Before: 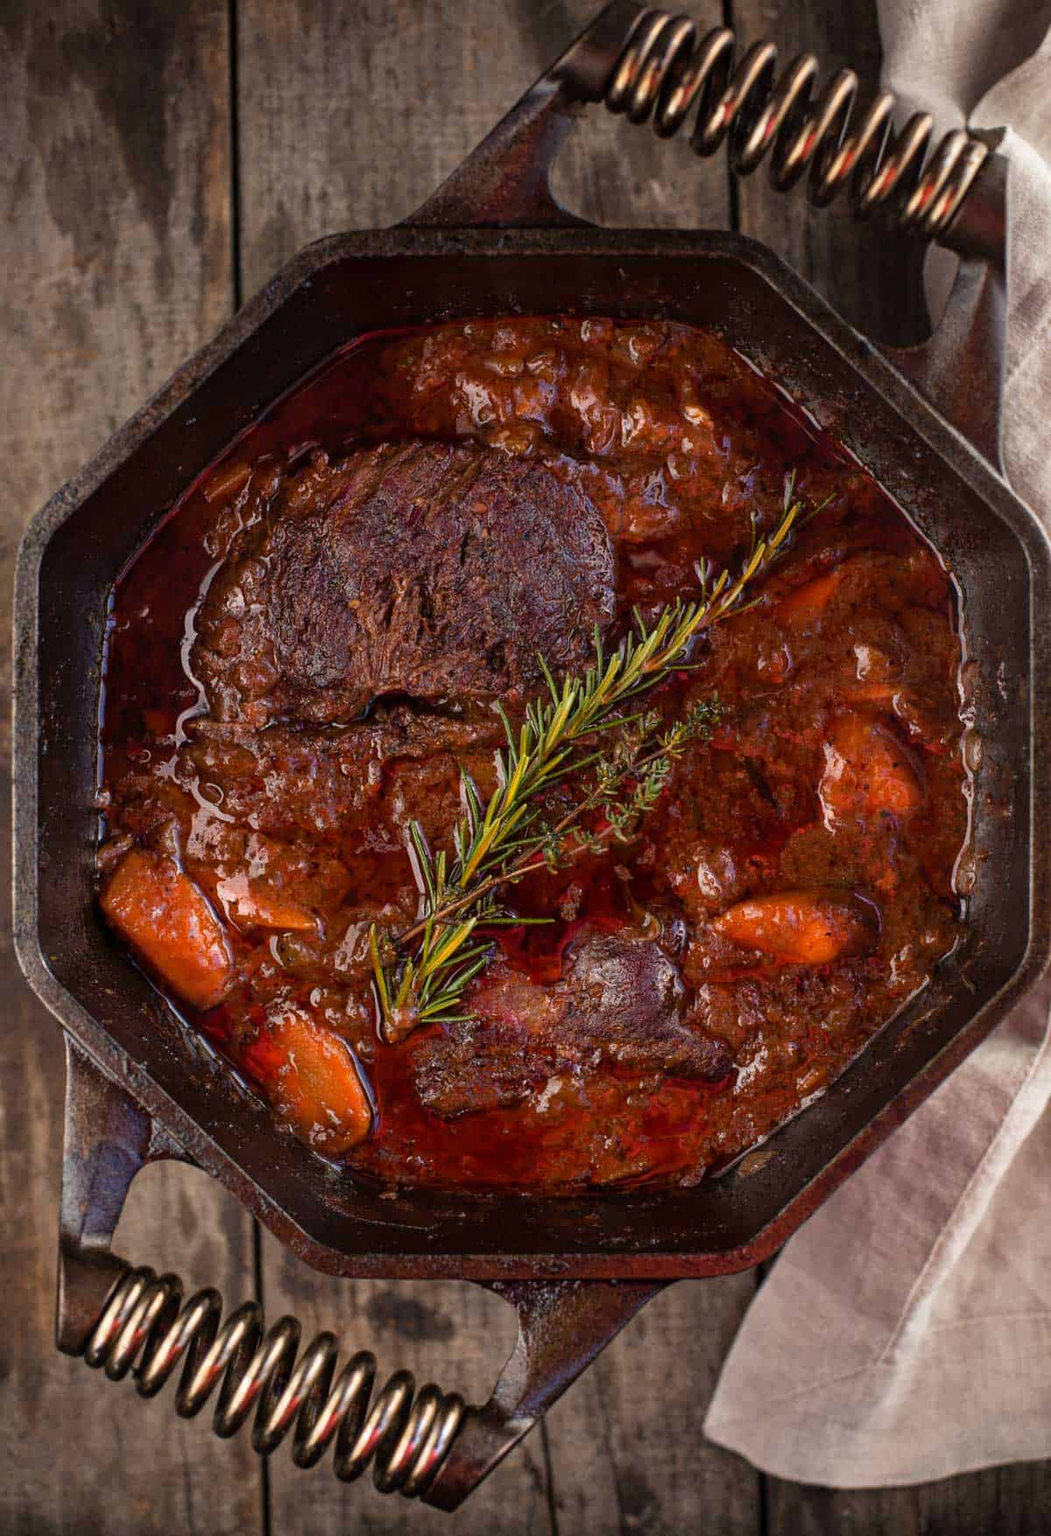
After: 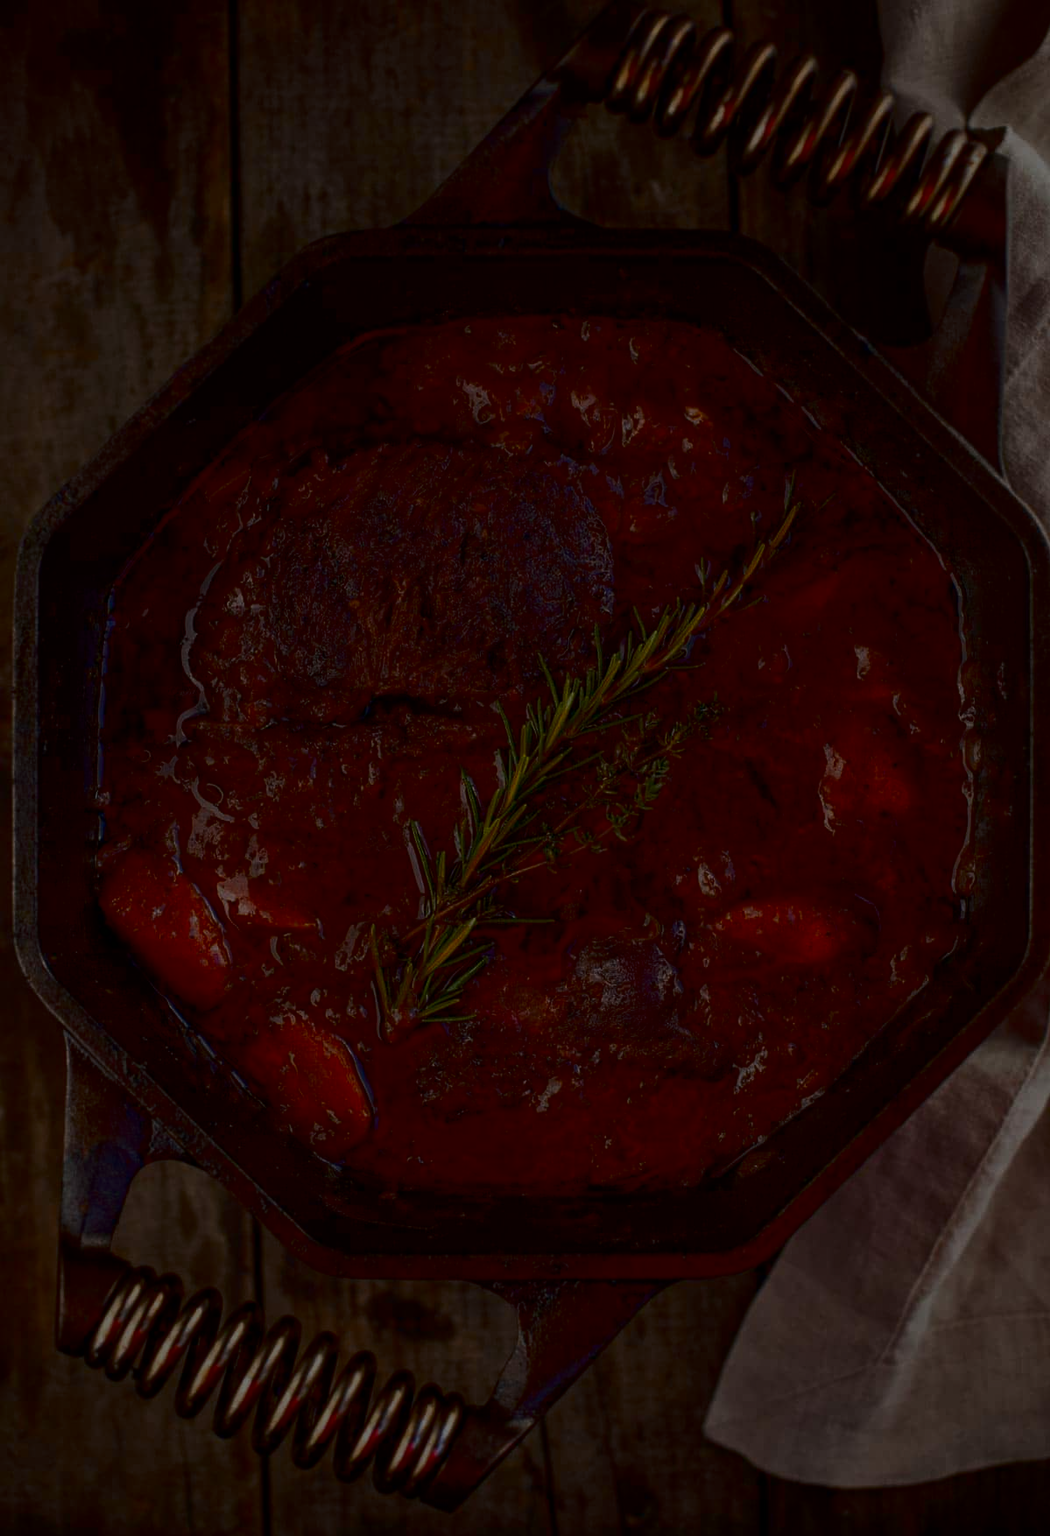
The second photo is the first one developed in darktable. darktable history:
exposure: exposure -0.582 EV
contrast brightness saturation: brightness -0.52
